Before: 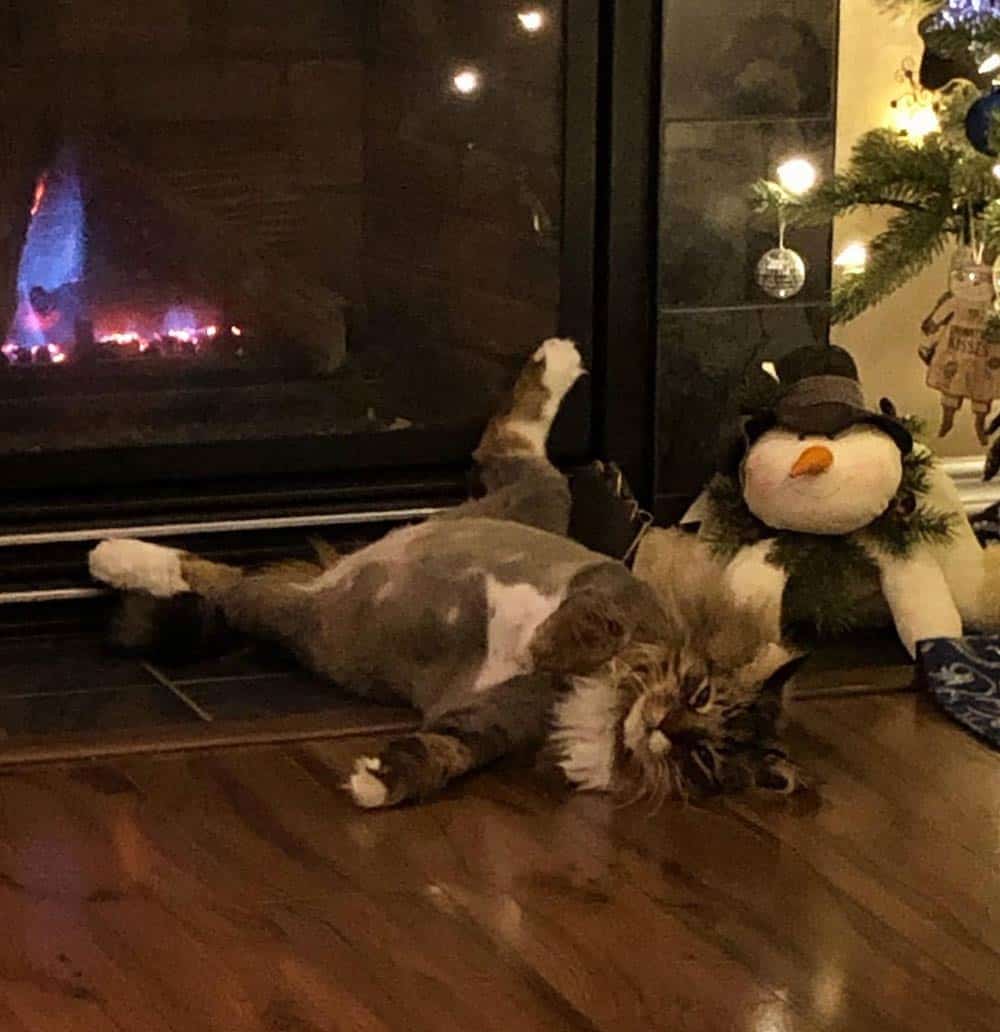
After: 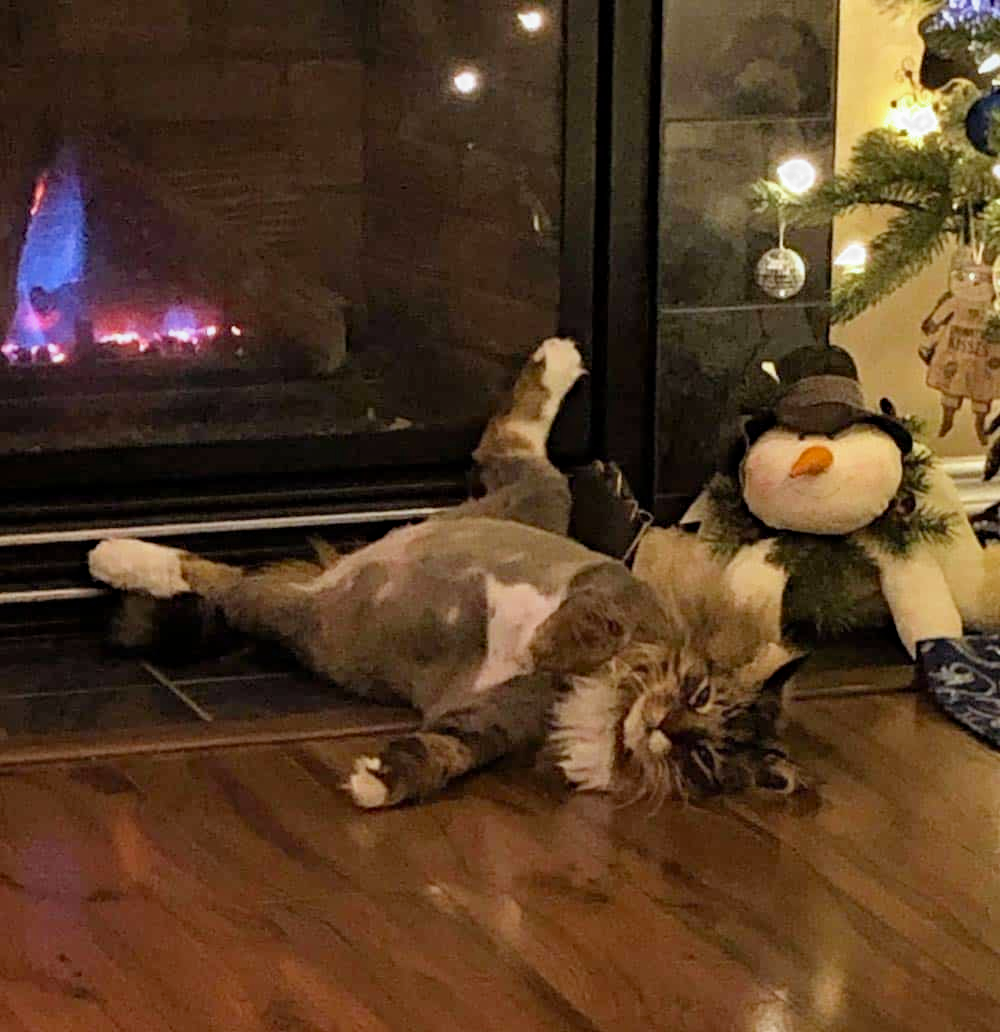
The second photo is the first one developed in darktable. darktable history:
haze removal: compatibility mode true, adaptive false
white balance: red 0.974, blue 1.044
filmic rgb: middle gray luminance 18.42%, black relative exposure -10.5 EV, white relative exposure 3.4 EV, threshold 6 EV, target black luminance 0%, hardness 6.03, latitude 99%, contrast 0.847, shadows ↔ highlights balance 0.505%, add noise in highlights 0, preserve chrominance max RGB, color science v3 (2019), use custom middle-gray values true, iterations of high-quality reconstruction 0, contrast in highlights soft, enable highlight reconstruction true
exposure: black level correction 0, exposure 0.7 EV, compensate exposure bias true, compensate highlight preservation false
